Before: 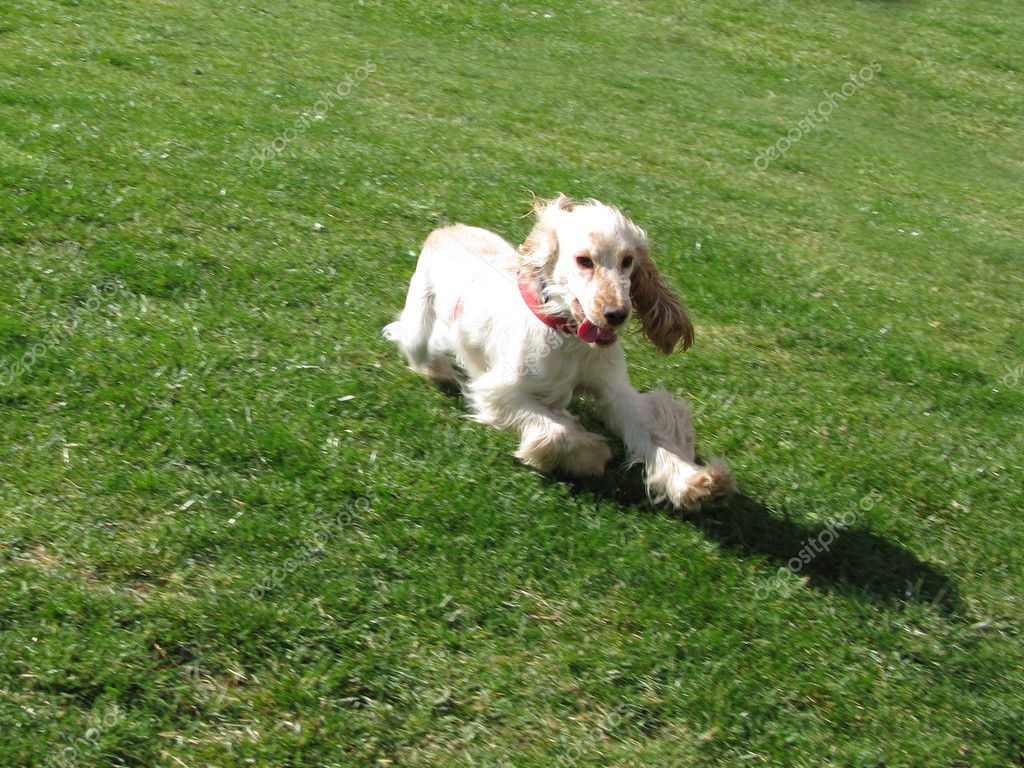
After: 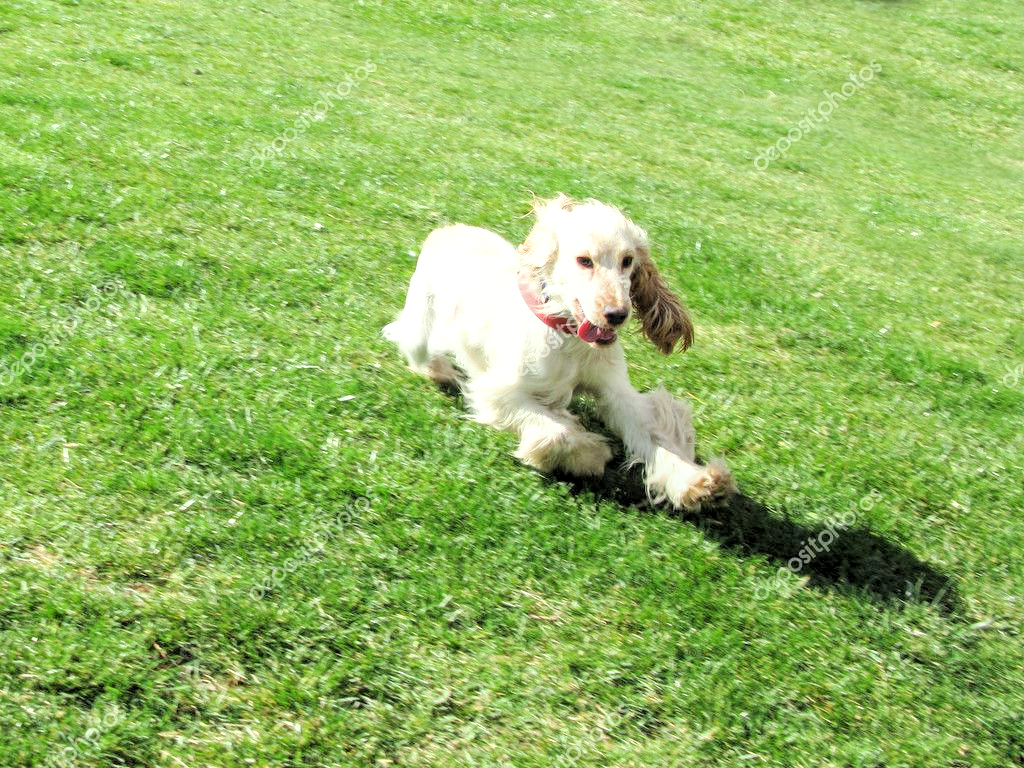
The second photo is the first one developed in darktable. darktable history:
color correction: highlights a* -4.84, highlights b* 5.05, saturation 0.945
local contrast: on, module defaults
filmic rgb: black relative exposure -5.08 EV, white relative exposure 3.99 EV, threshold 2.96 EV, structure ↔ texture 99.79%, hardness 2.87, contrast 1.096, enable highlight reconstruction true
exposure: black level correction 0, exposure 1.465 EV, compensate highlight preservation false
